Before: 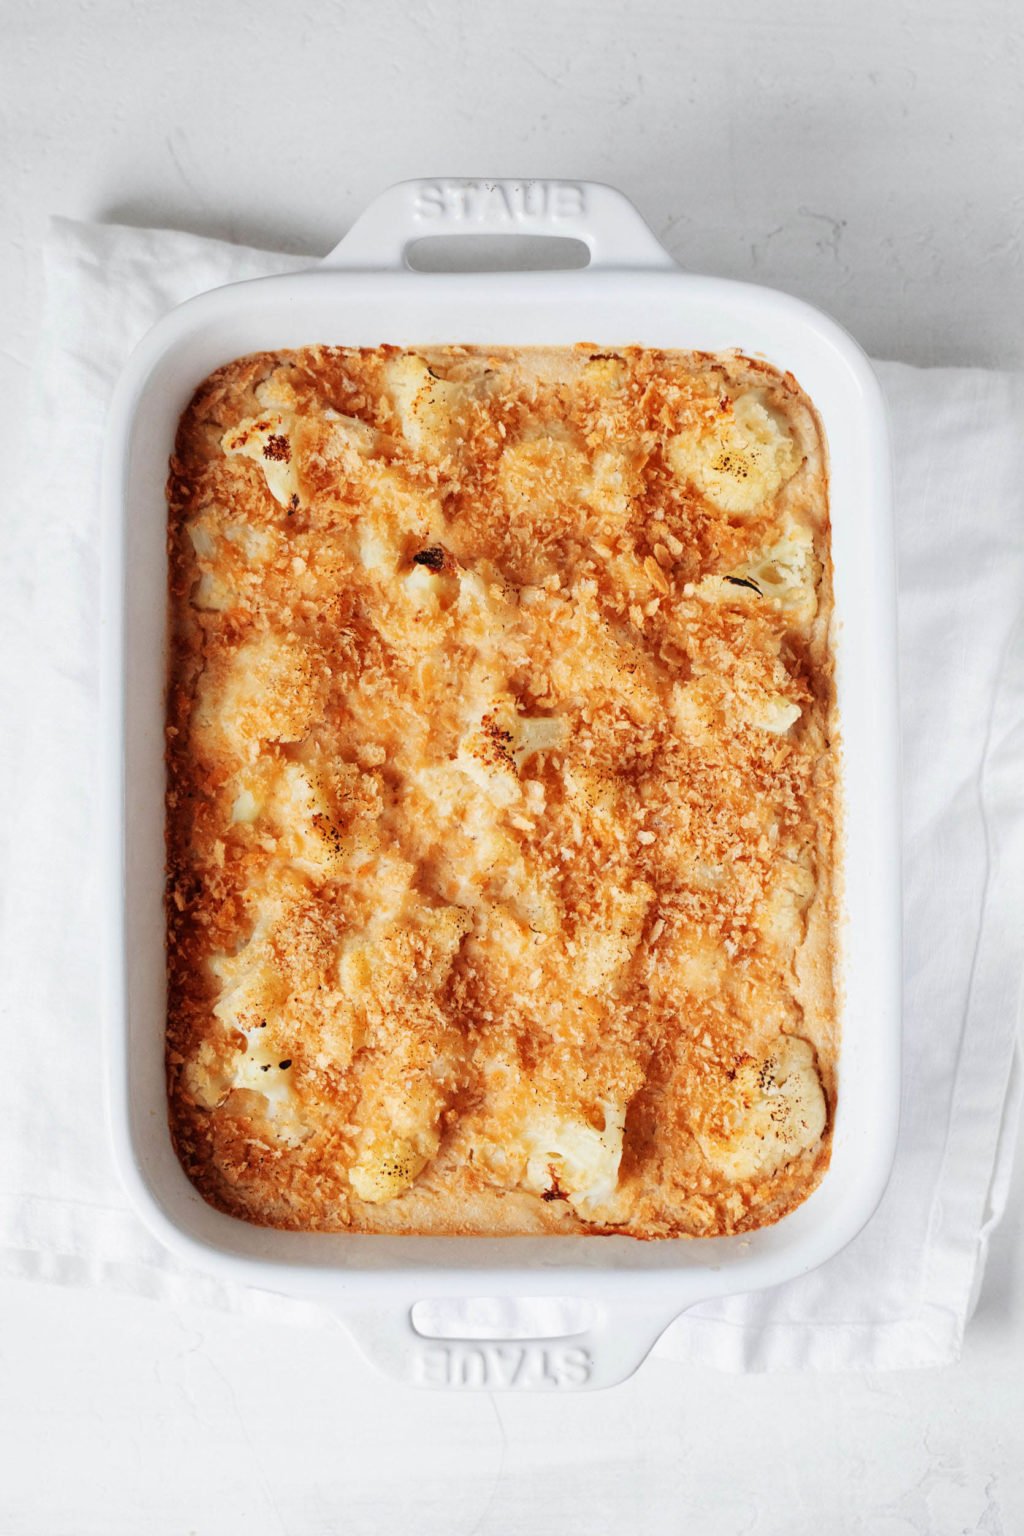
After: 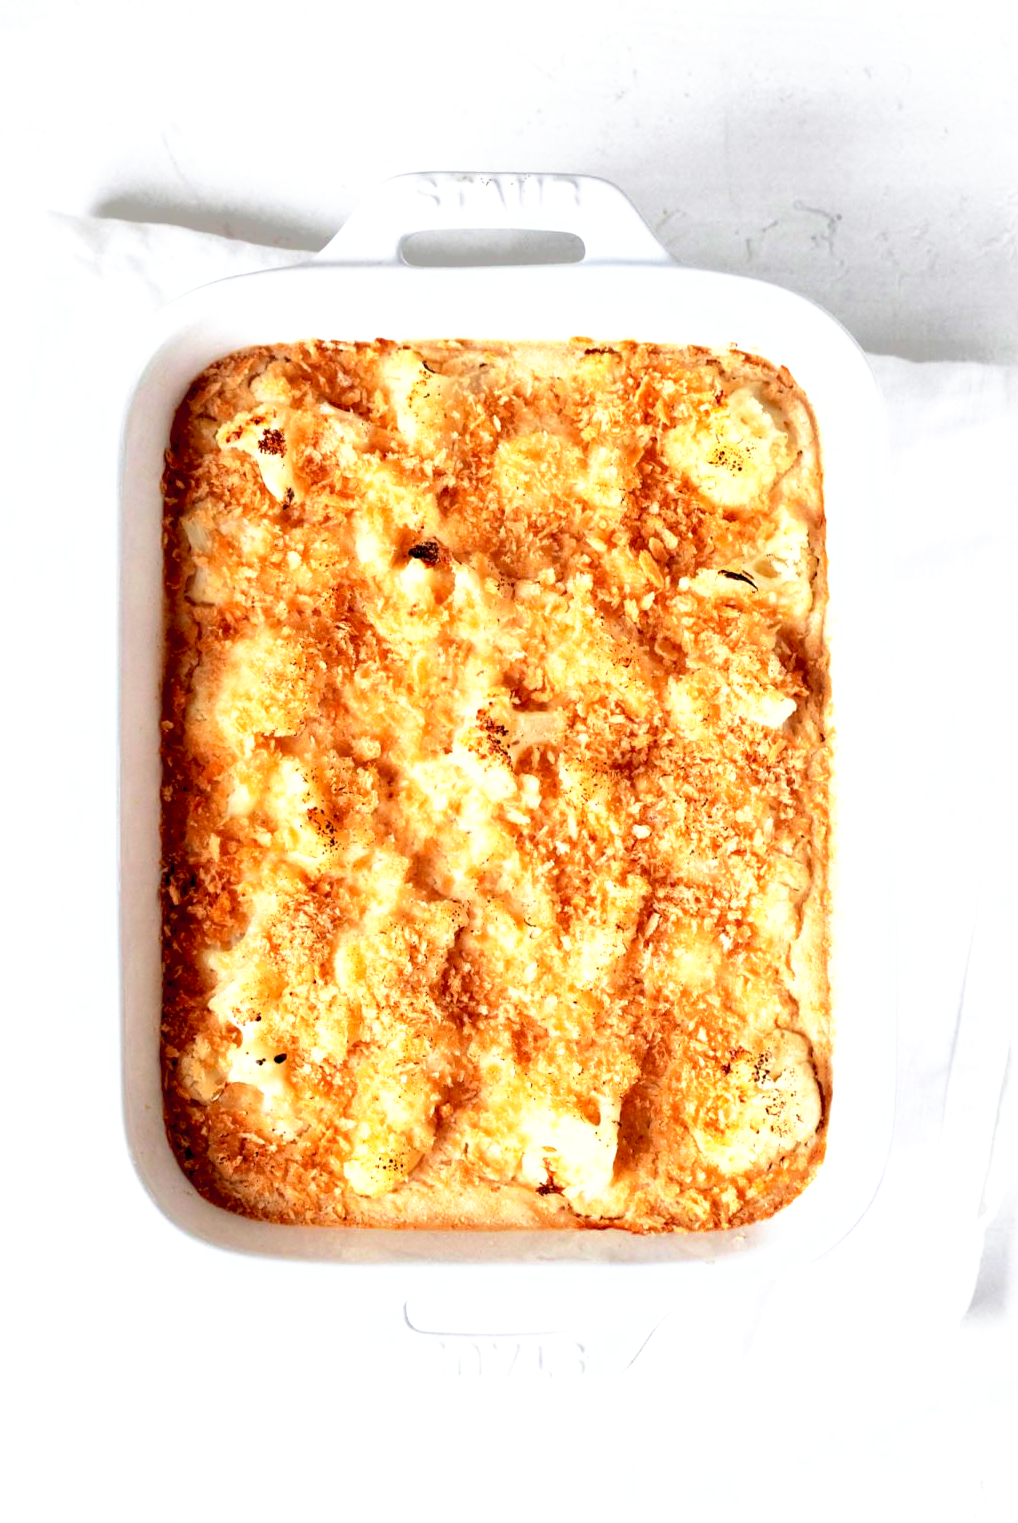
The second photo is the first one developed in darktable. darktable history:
exposure: exposure 0.602 EV, compensate highlight preservation false
base curve: curves: ch0 [(0.017, 0) (0.425, 0.441) (0.844, 0.933) (1, 1)], preserve colors none
shadows and highlights: shadows 62.68, white point adjustment 0.397, highlights -34.29, compress 83.96%
velvia: on, module defaults
crop and rotate: left 0.494%, top 0.396%, bottom 0.39%
